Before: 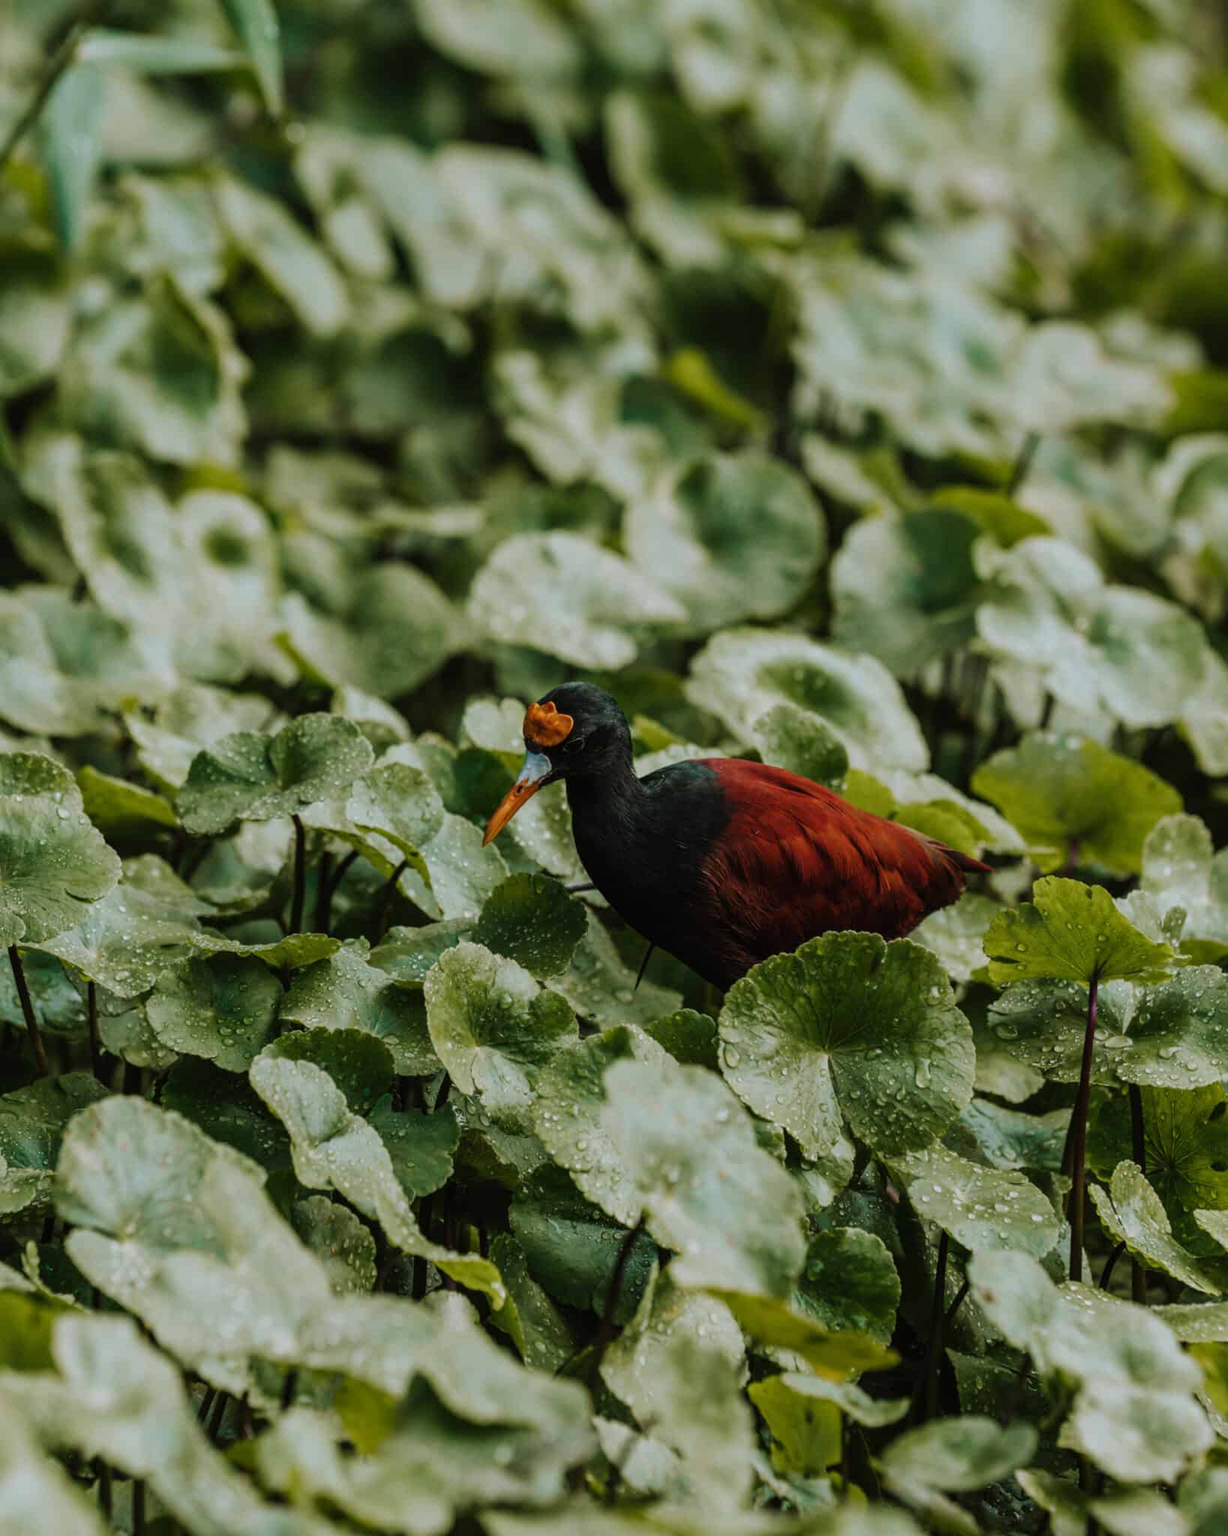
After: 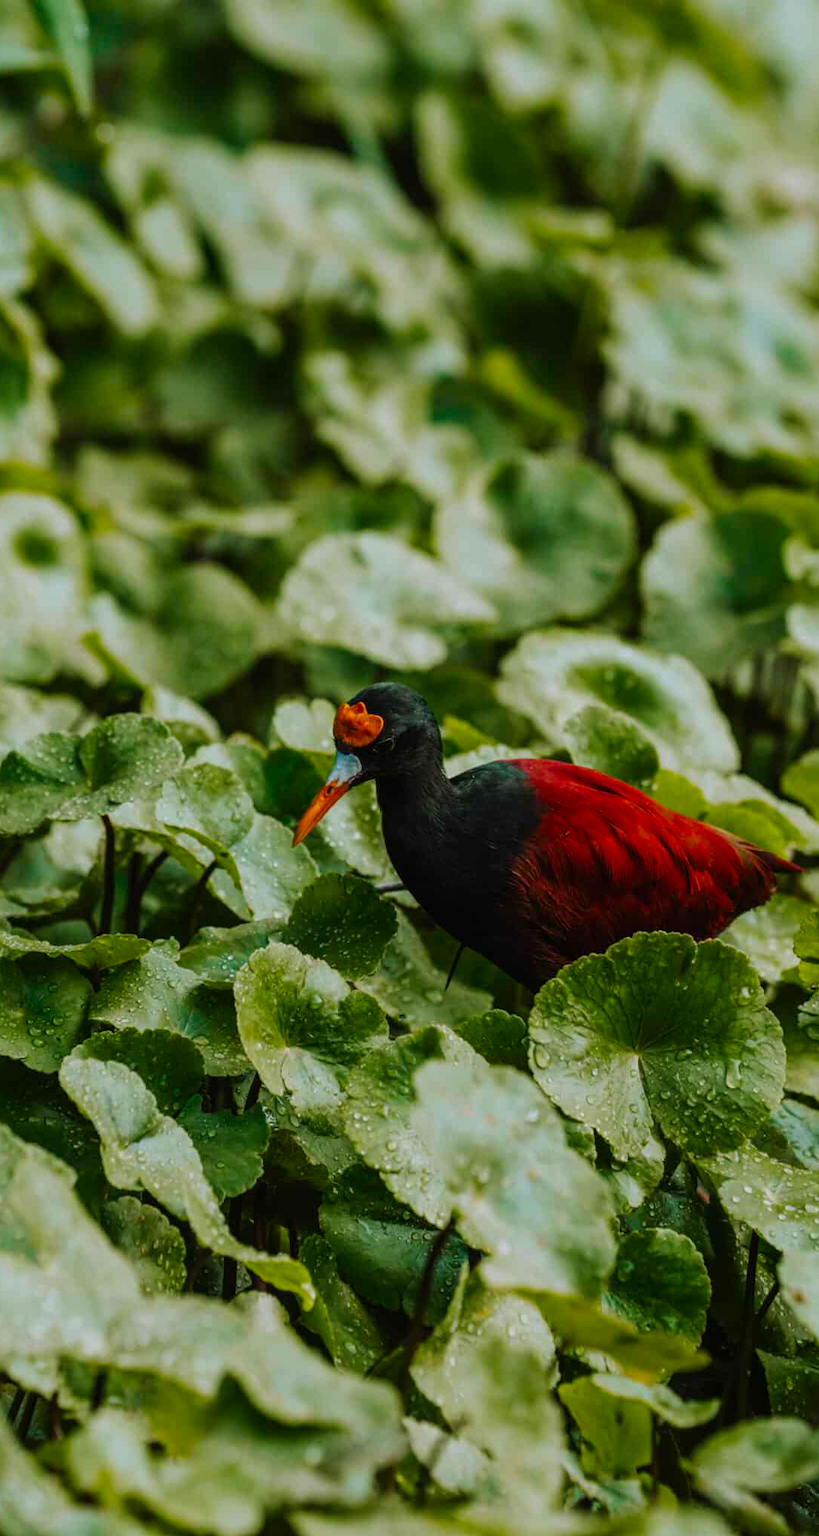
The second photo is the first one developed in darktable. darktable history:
crop and rotate: left 15.546%, right 17.787%
contrast brightness saturation: saturation 0.5
shadows and highlights: shadows -10, white point adjustment 1.5, highlights 10
